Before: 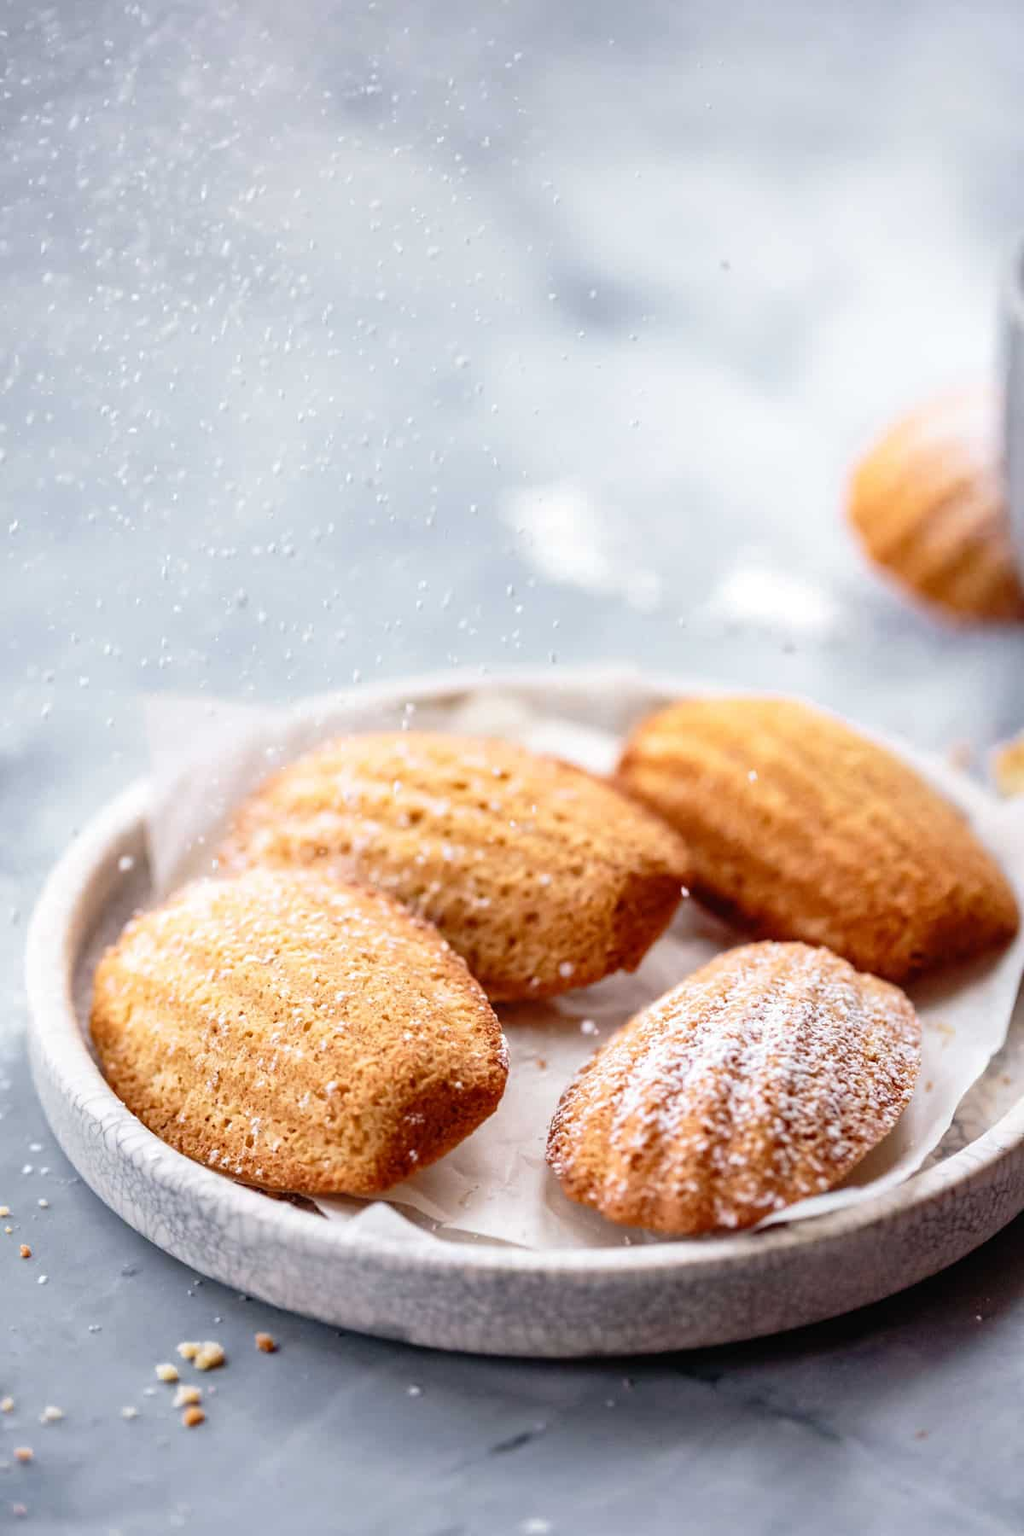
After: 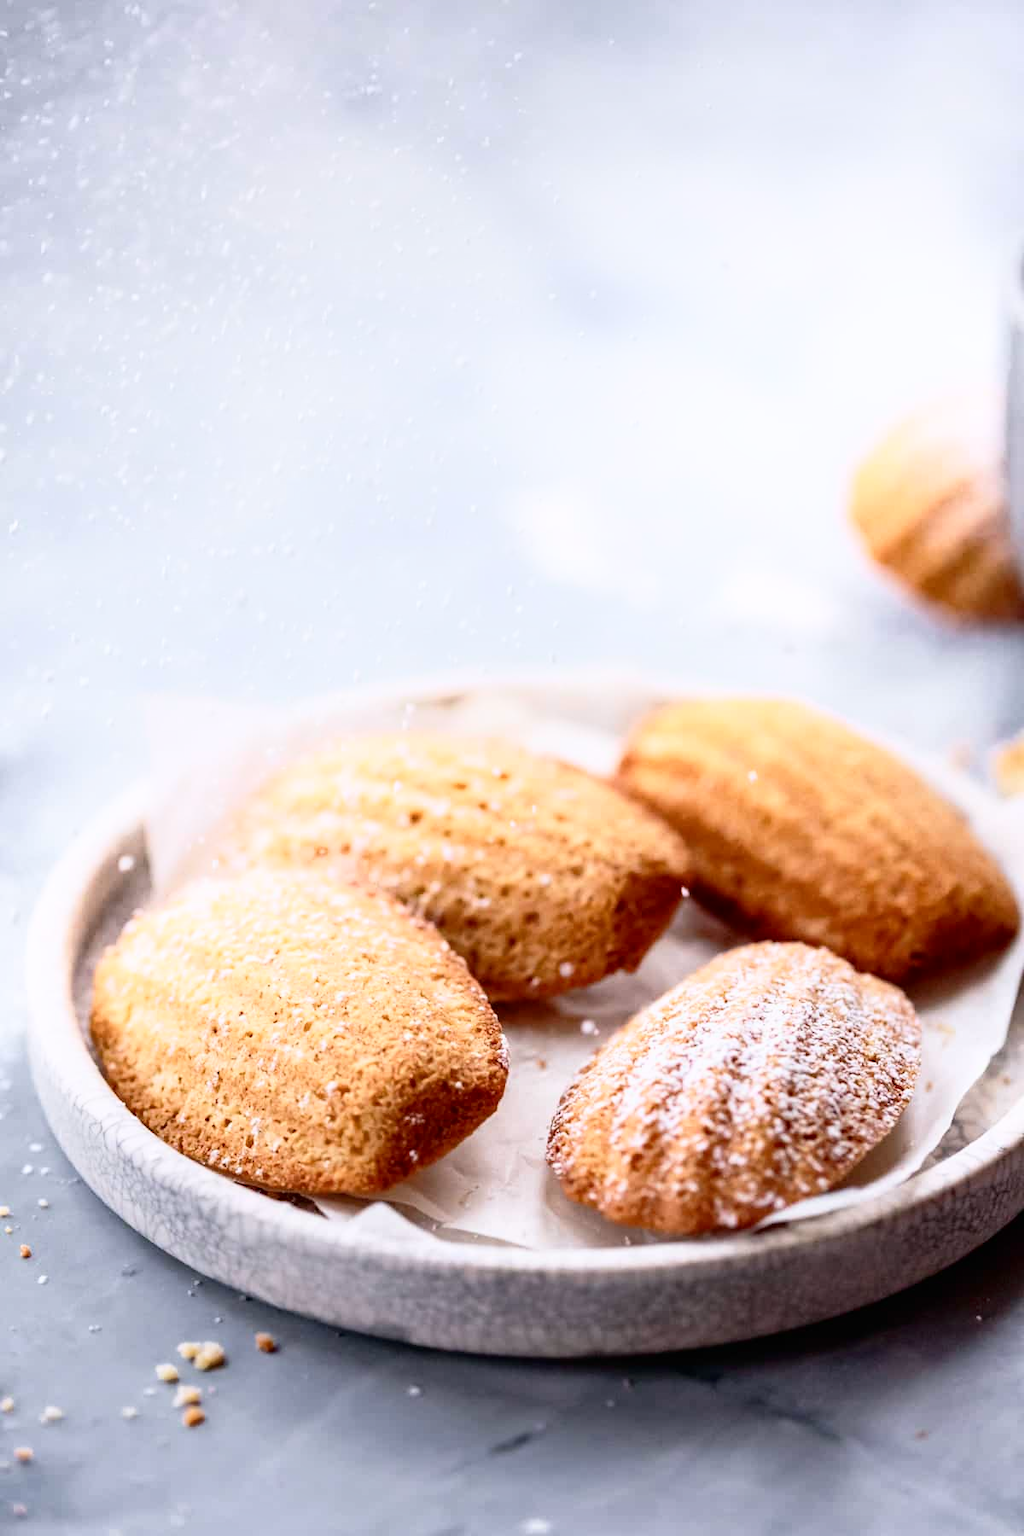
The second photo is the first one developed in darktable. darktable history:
exposure: exposure 0.014 EV, compensate highlight preservation false
white balance: red 1.009, blue 1.027
shadows and highlights: shadows -62.32, white point adjustment -5.22, highlights 61.59
